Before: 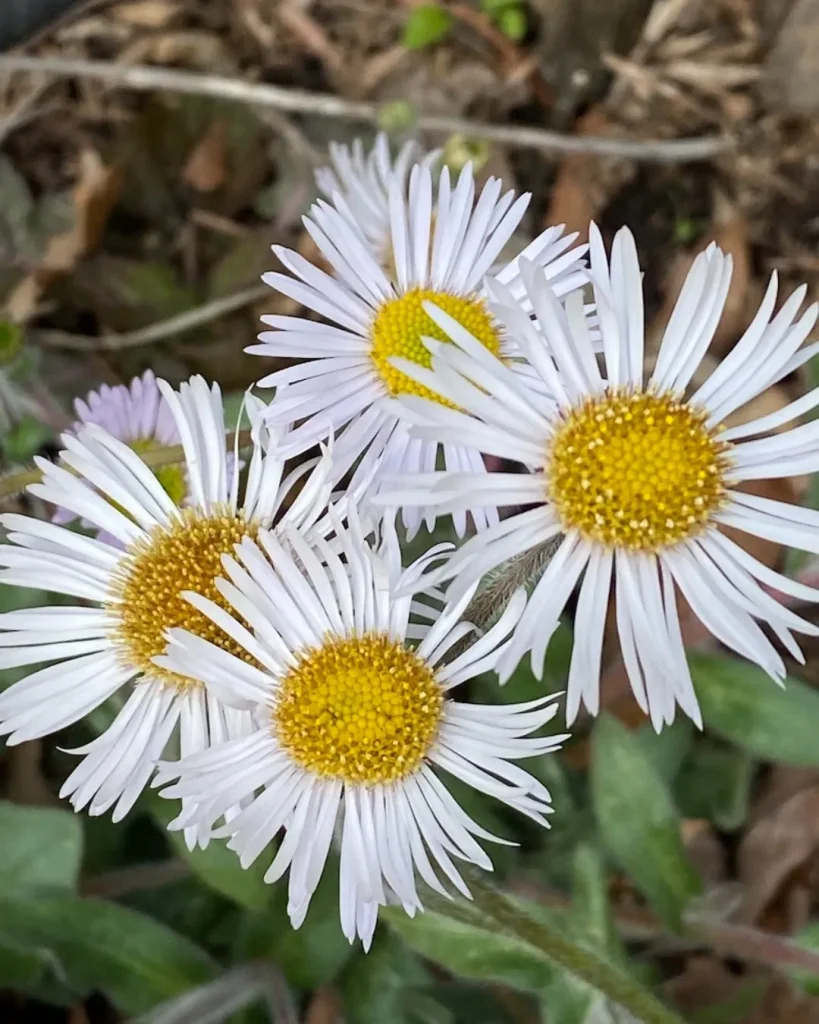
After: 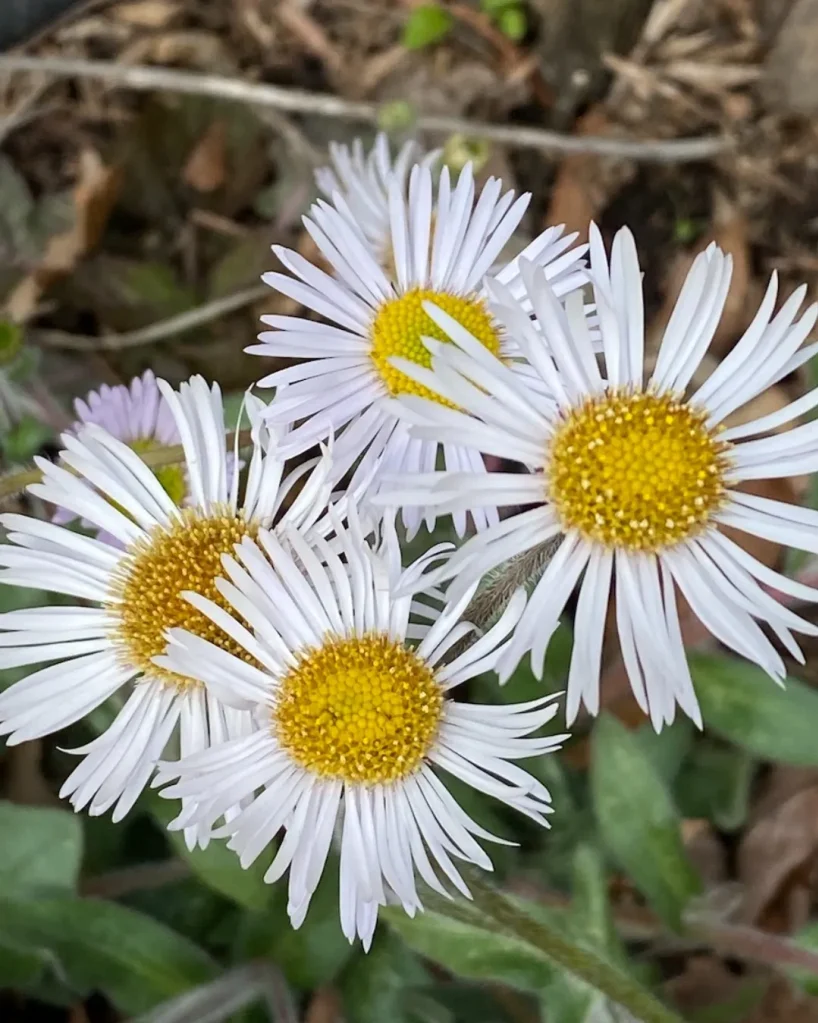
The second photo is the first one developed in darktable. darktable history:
white balance: emerald 1
